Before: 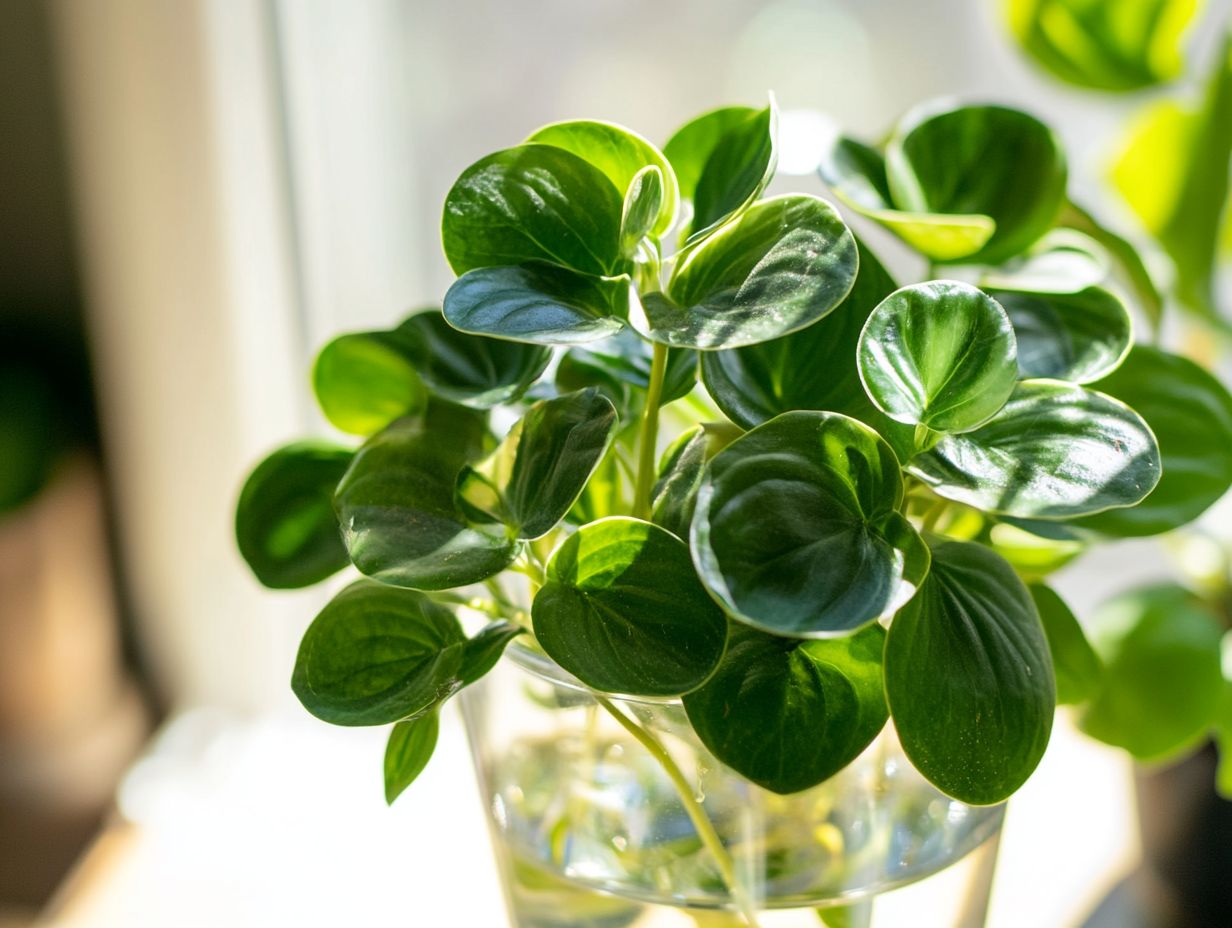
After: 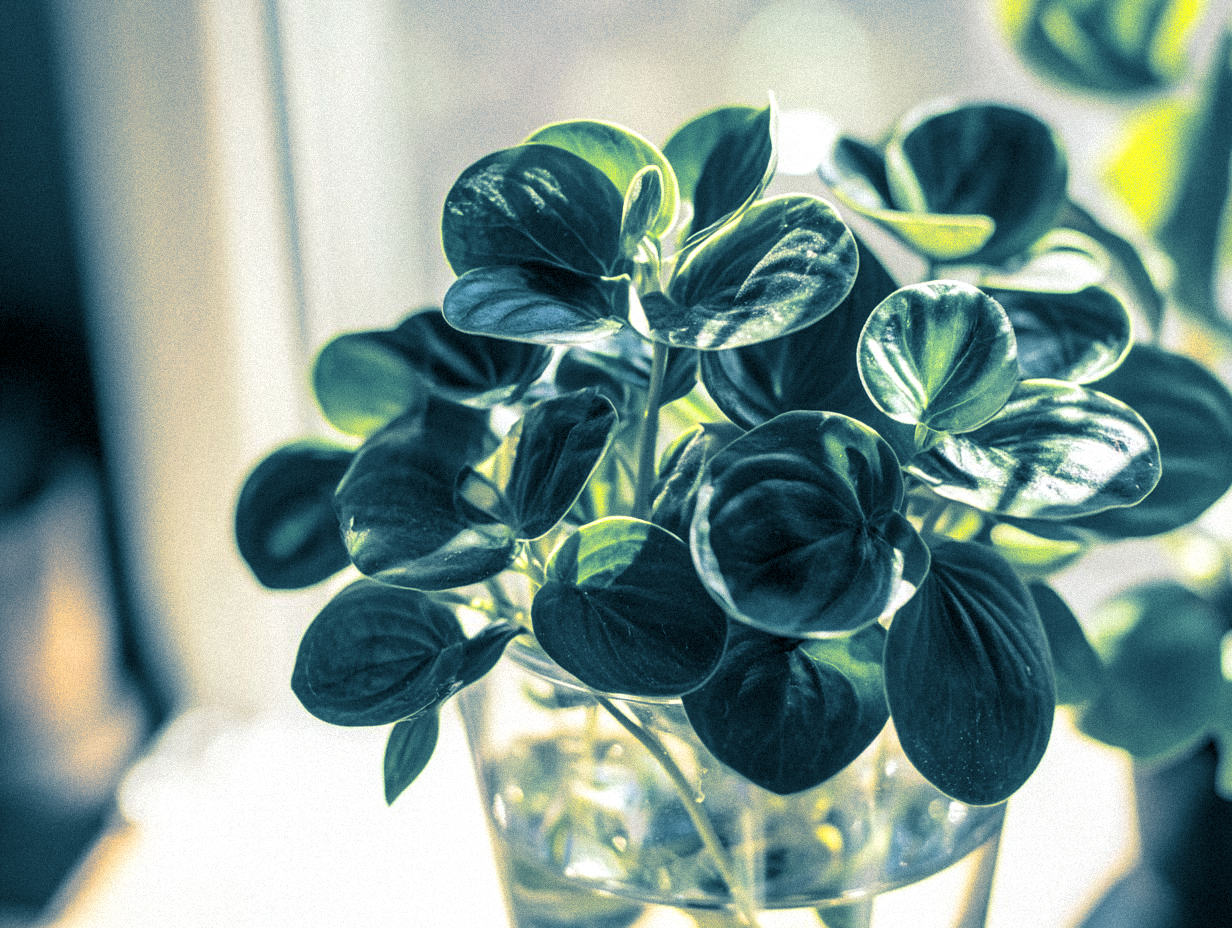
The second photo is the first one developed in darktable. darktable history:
local contrast: detail 130%
exposure: compensate highlight preservation false
grain: mid-tones bias 0%
split-toning: shadows › hue 212.4°, balance -70
